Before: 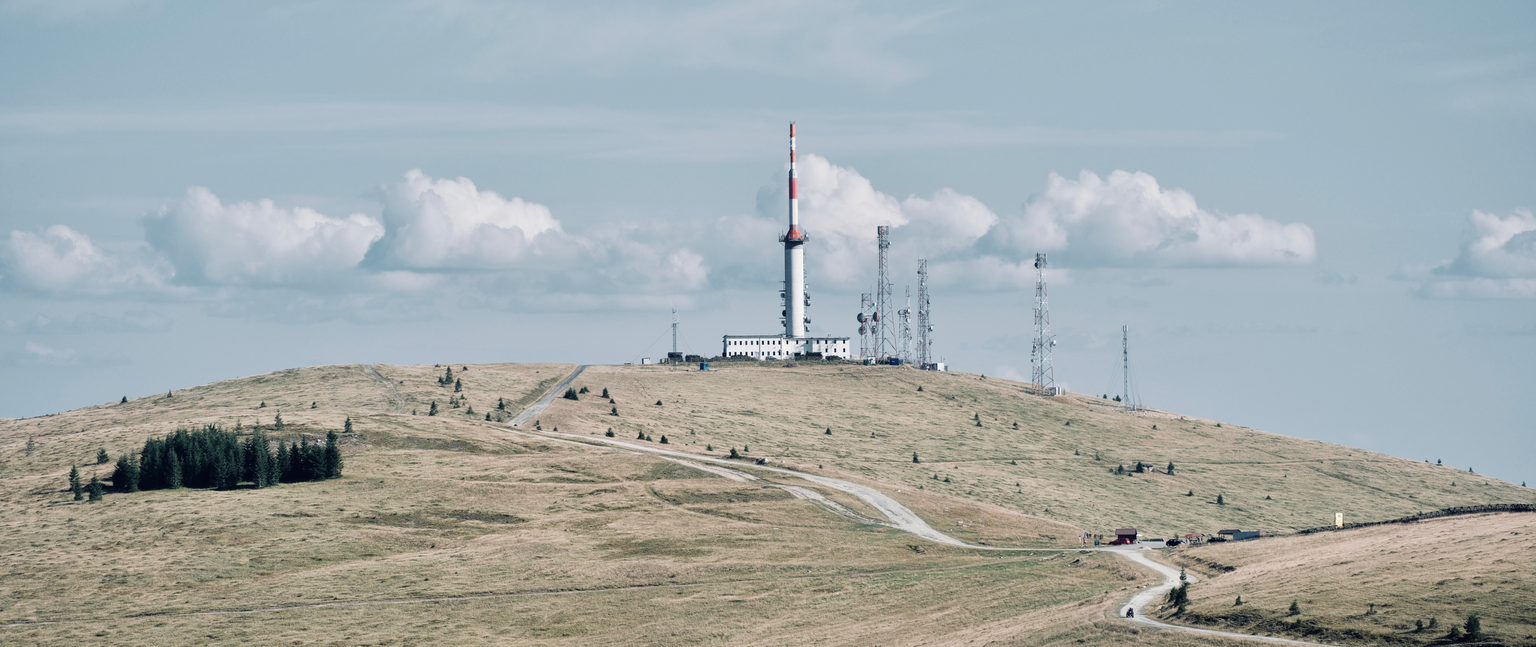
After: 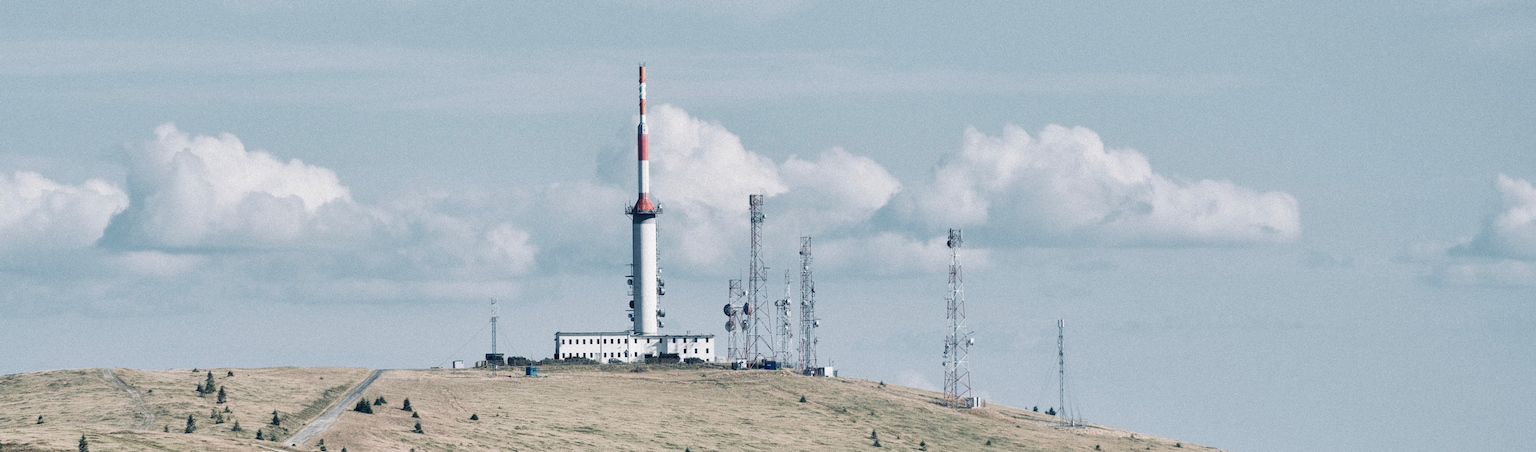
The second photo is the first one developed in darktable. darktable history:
grain: mid-tones bias 0%
crop: left 18.38%, top 11.092%, right 2.134%, bottom 33.217%
